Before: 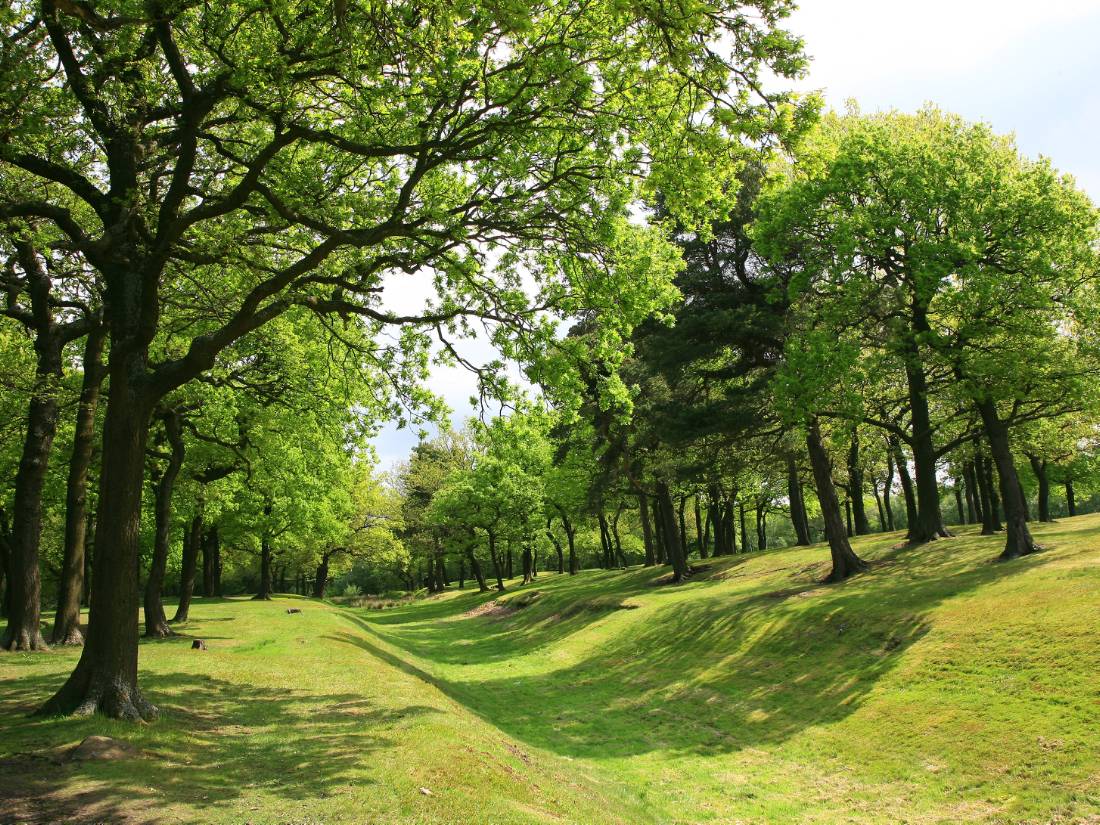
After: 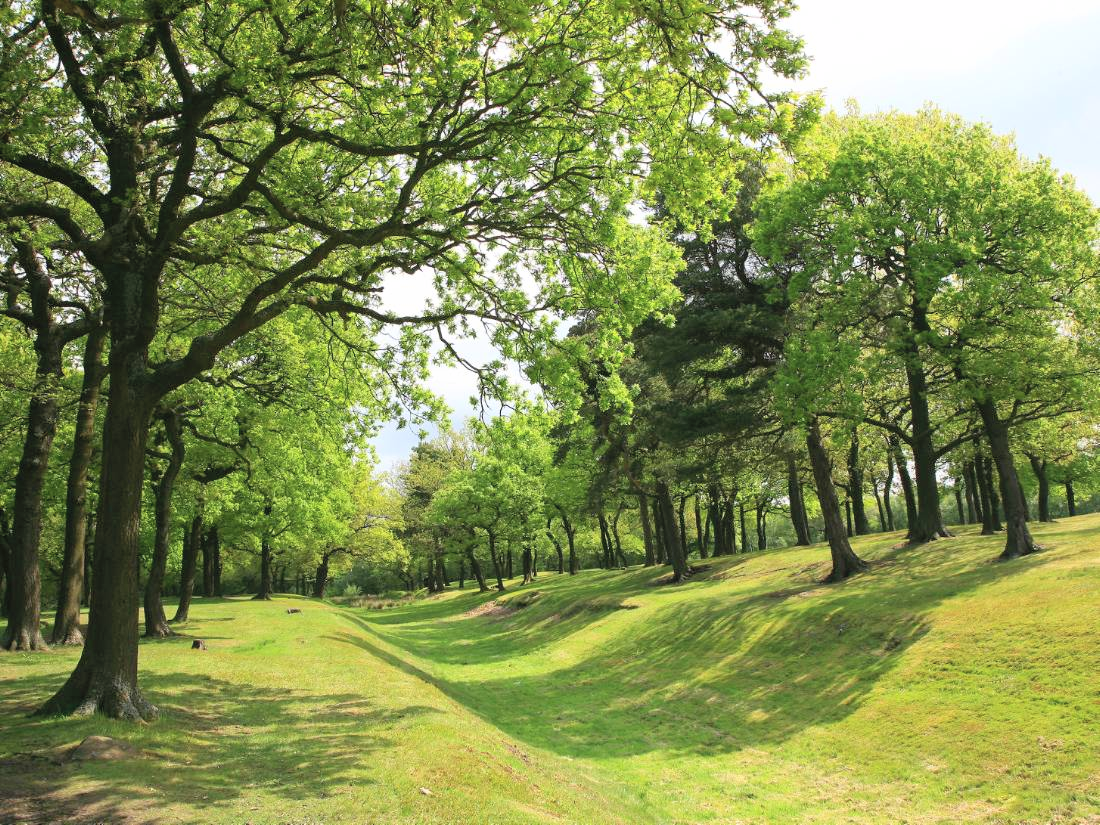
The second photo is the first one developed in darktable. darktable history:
base curve: curves: ch0 [(0, 0) (0.989, 0.992)], preserve colors none
contrast brightness saturation: brightness 0.149
